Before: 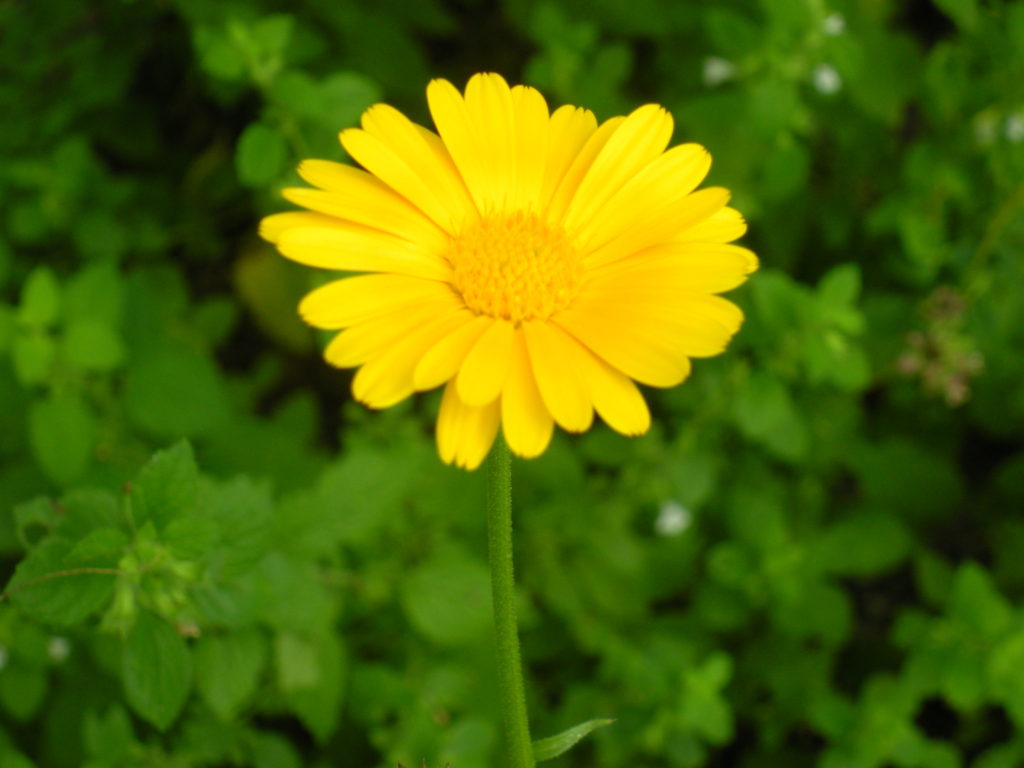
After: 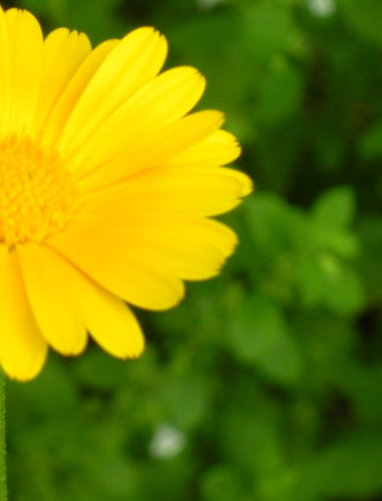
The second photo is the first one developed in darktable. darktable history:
crop and rotate: left 49.497%, top 10.131%, right 13.192%, bottom 24.608%
